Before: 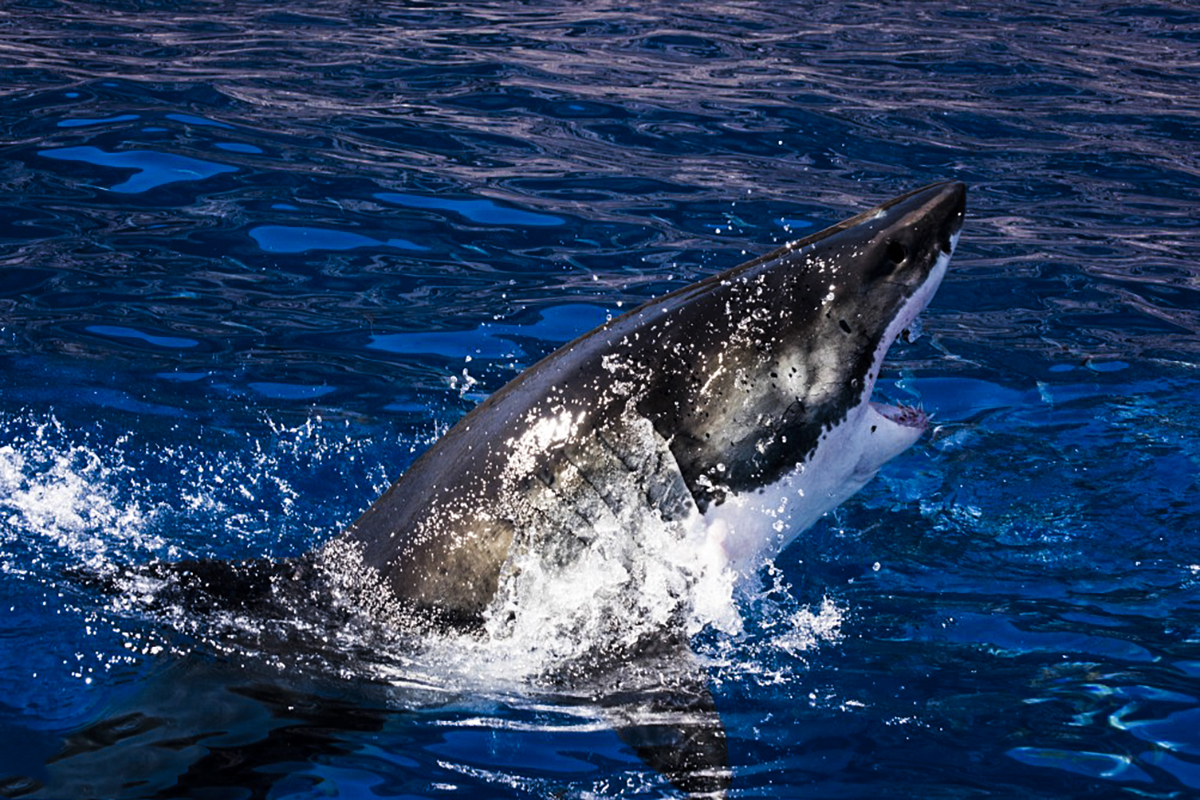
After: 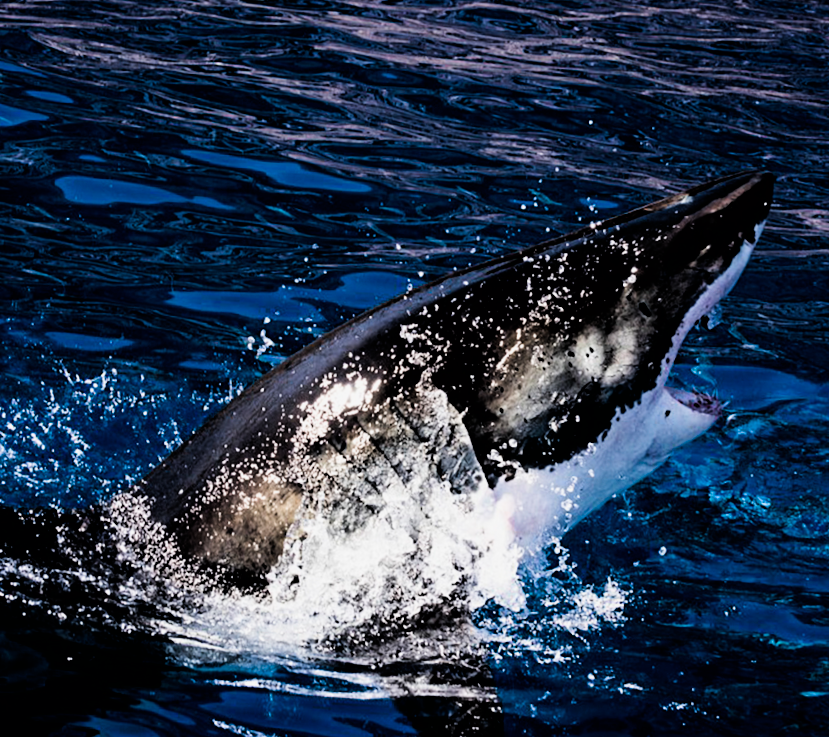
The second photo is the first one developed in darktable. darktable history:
filmic rgb: black relative exposure -4 EV, white relative exposure 3 EV, hardness 3.02, contrast 1.5
crop and rotate: angle -3.27°, left 14.277%, top 0.028%, right 10.766%, bottom 0.028%
